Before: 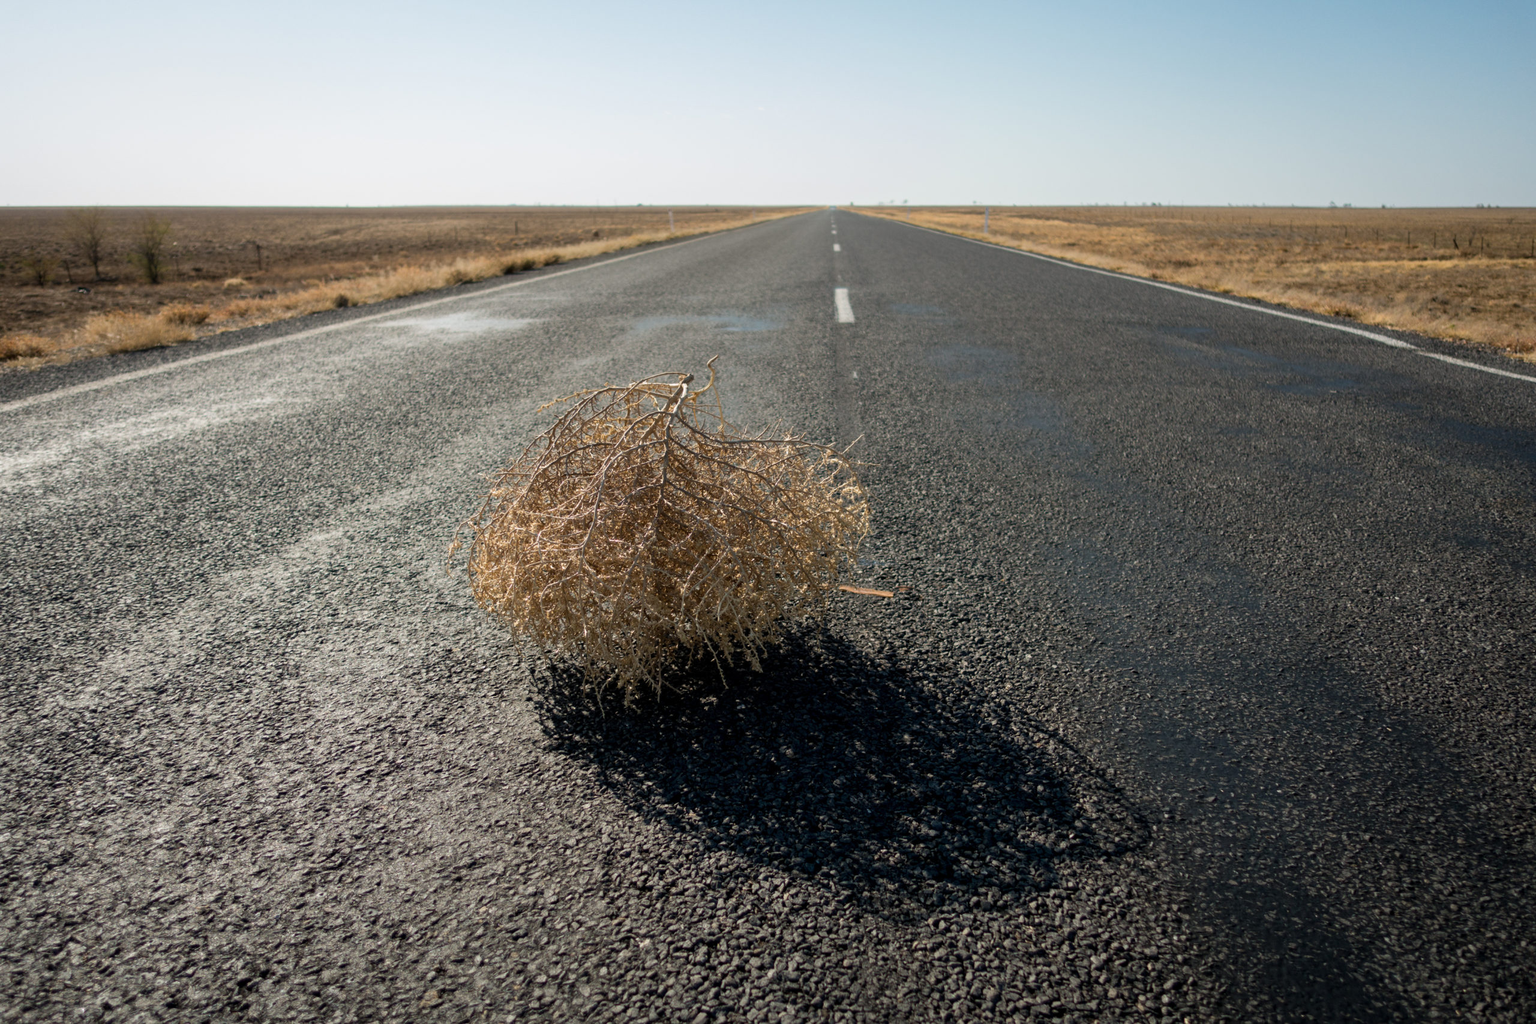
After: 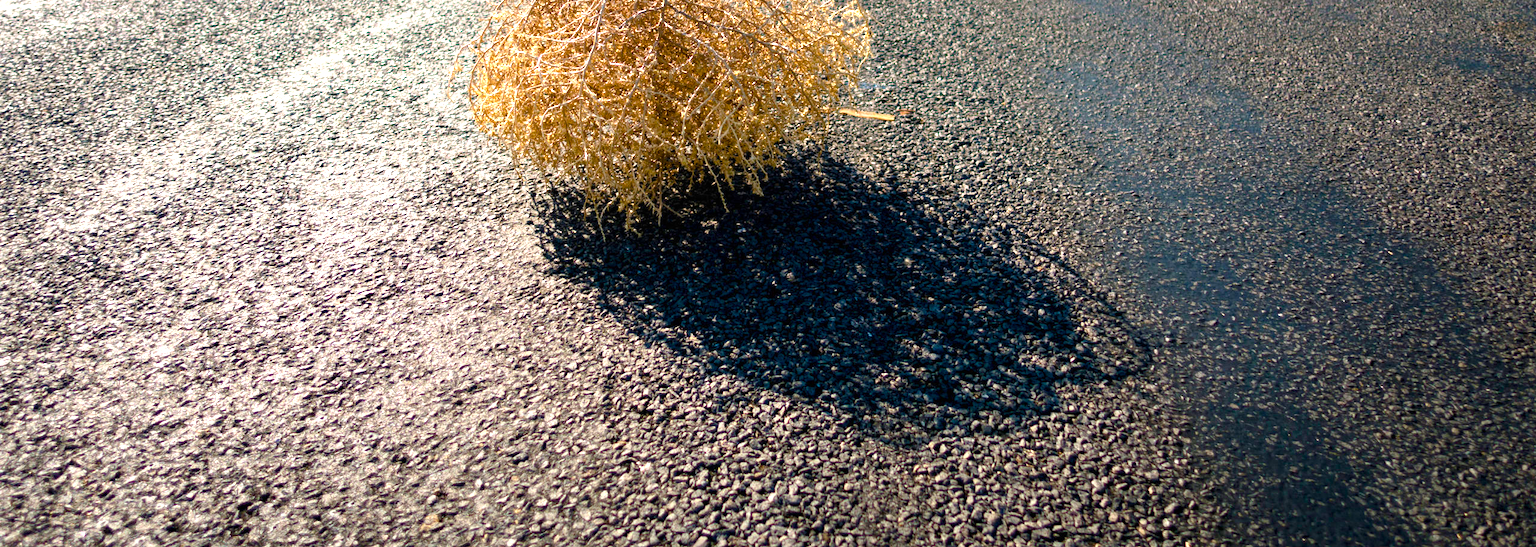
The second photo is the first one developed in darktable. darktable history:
crop and rotate: top 46.583%, right 0.068%
color balance rgb: shadows lift › luminance -20.344%, highlights gain › chroma 1.434%, highlights gain › hue 312.91°, perceptual saturation grading › global saturation 45.163%, perceptual saturation grading › highlights -49.908%, perceptual saturation grading › shadows 29.758%, global vibrance 50.766%
exposure: black level correction 0, exposure 1.446 EV, compensate highlight preservation false
